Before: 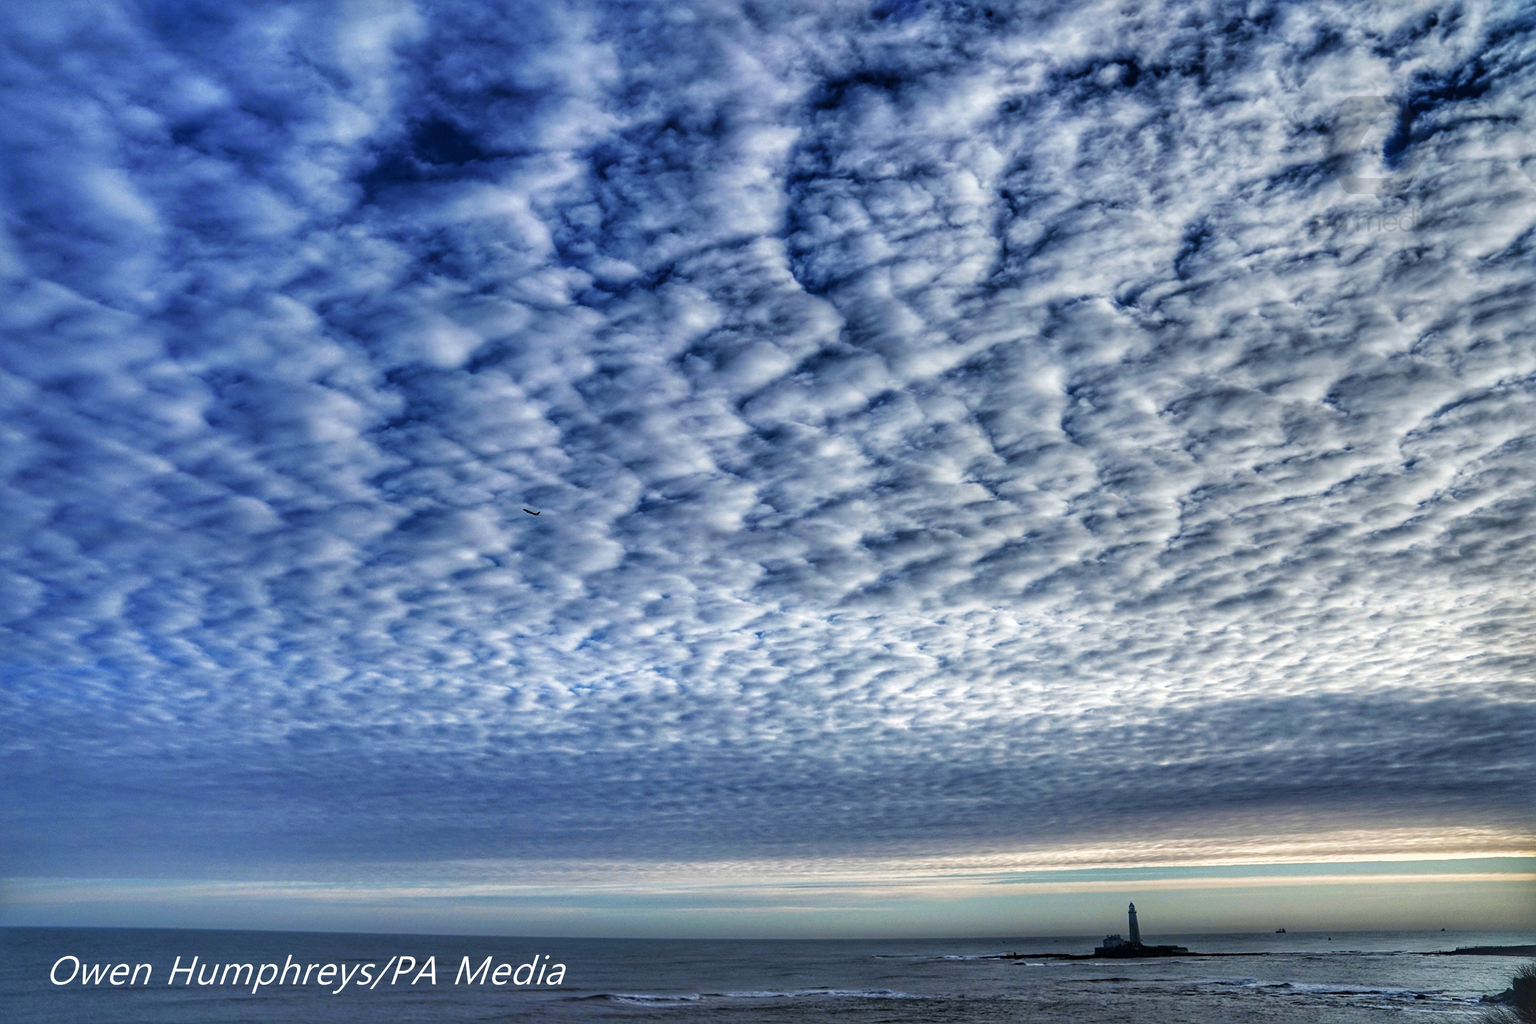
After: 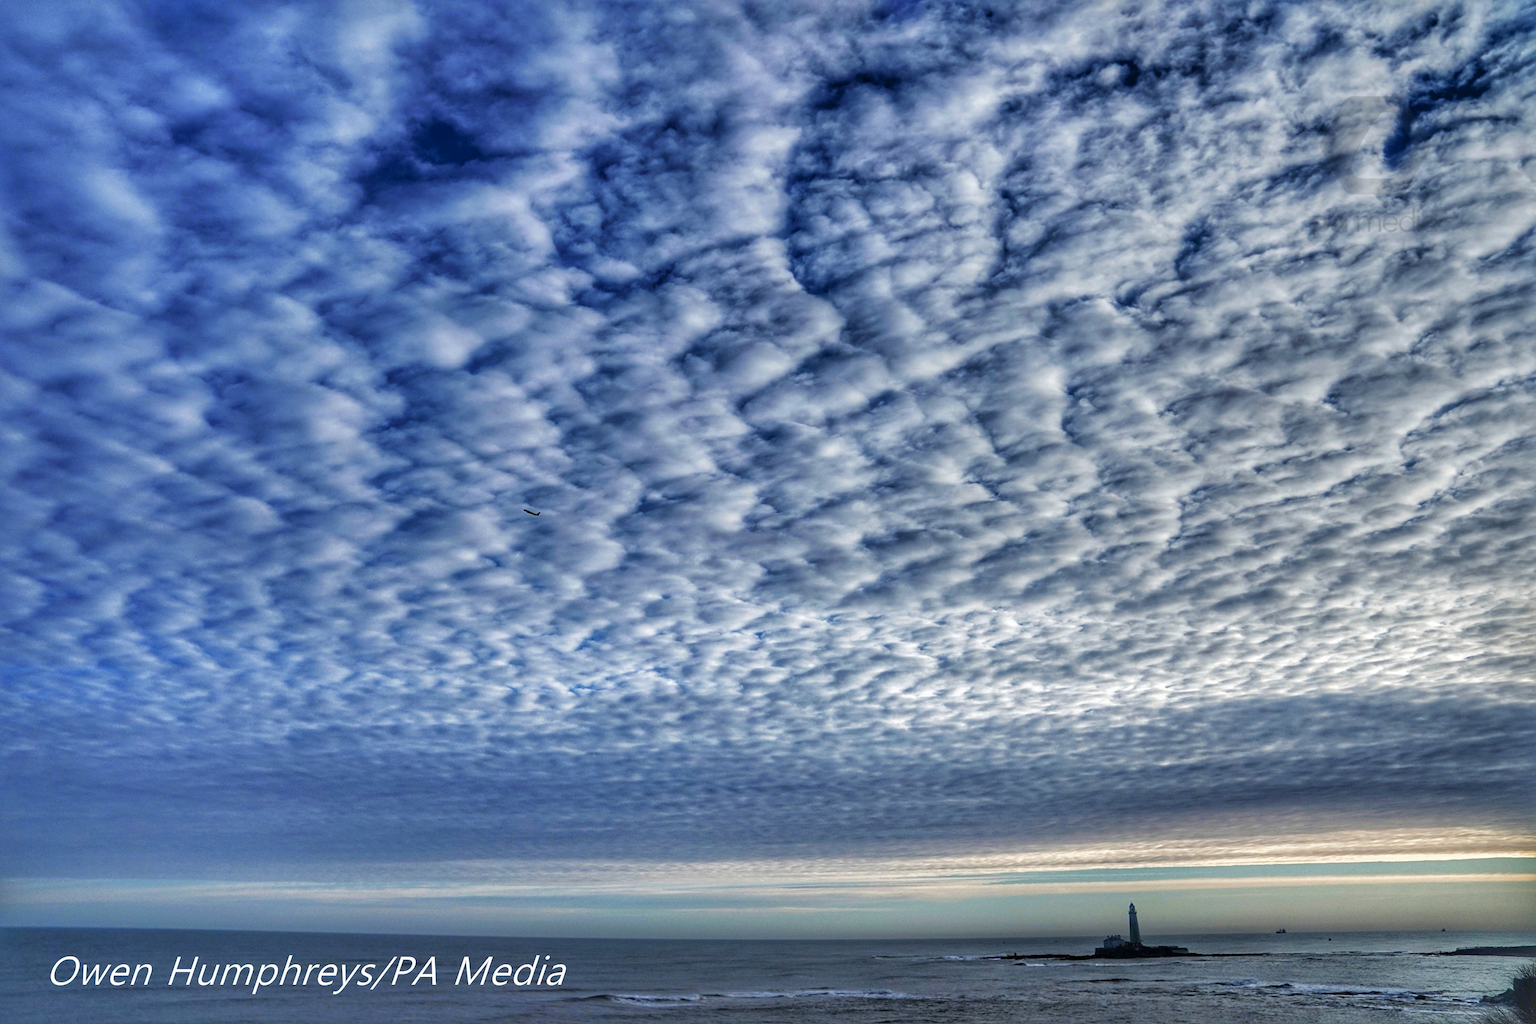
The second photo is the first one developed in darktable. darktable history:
shadows and highlights: highlights color adjustment 32.18%
